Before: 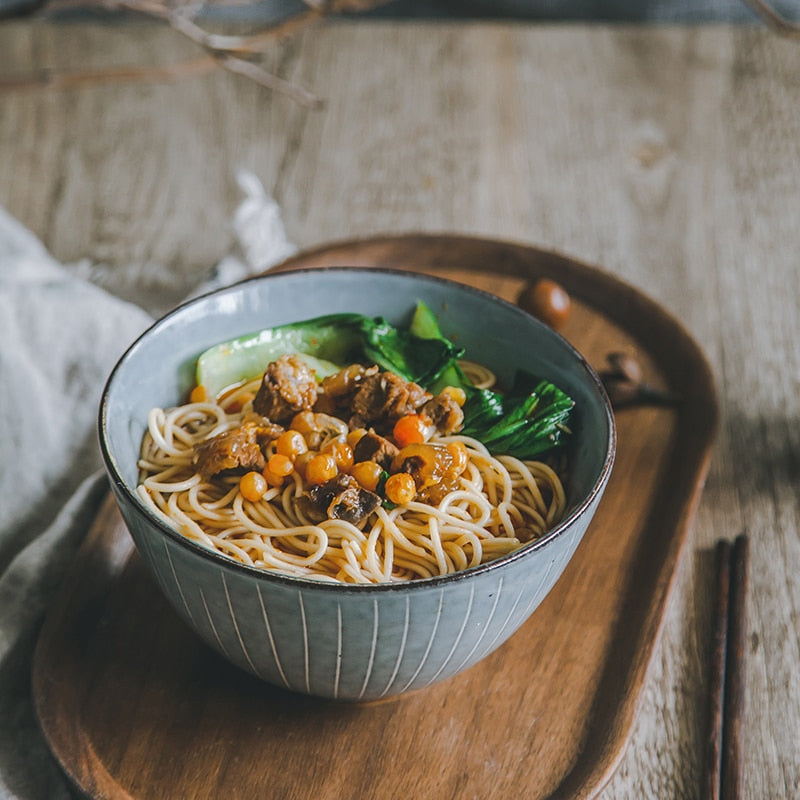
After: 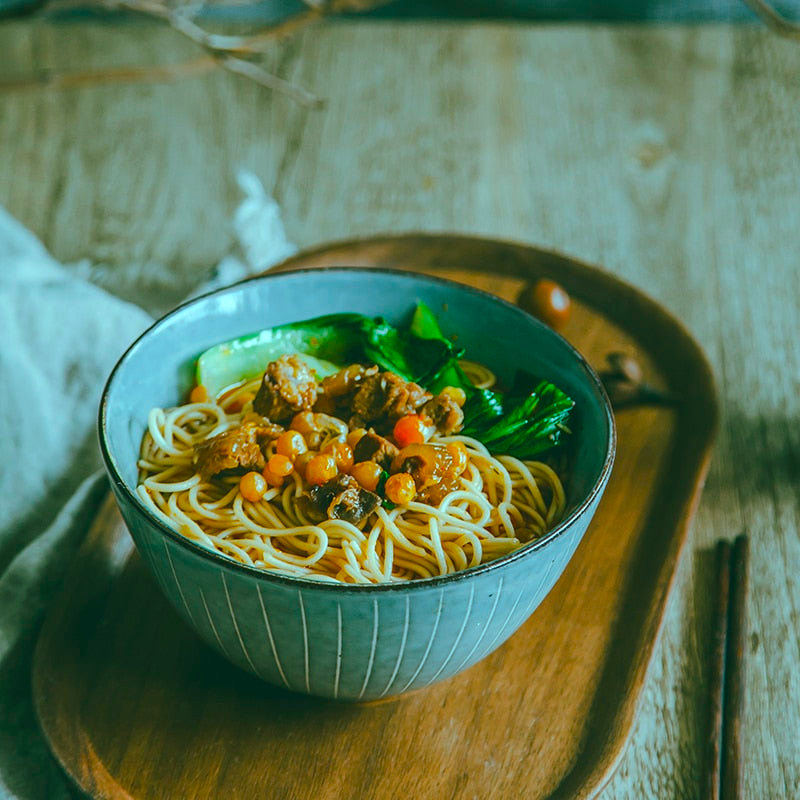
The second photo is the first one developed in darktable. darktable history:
color balance rgb: shadows lift › chroma 11.71%, shadows lift › hue 133.46°, highlights gain › chroma 4%, highlights gain › hue 200.2°, perceptual saturation grading › global saturation 18.05%
contrast brightness saturation: brightness -0.02, saturation 0.35
